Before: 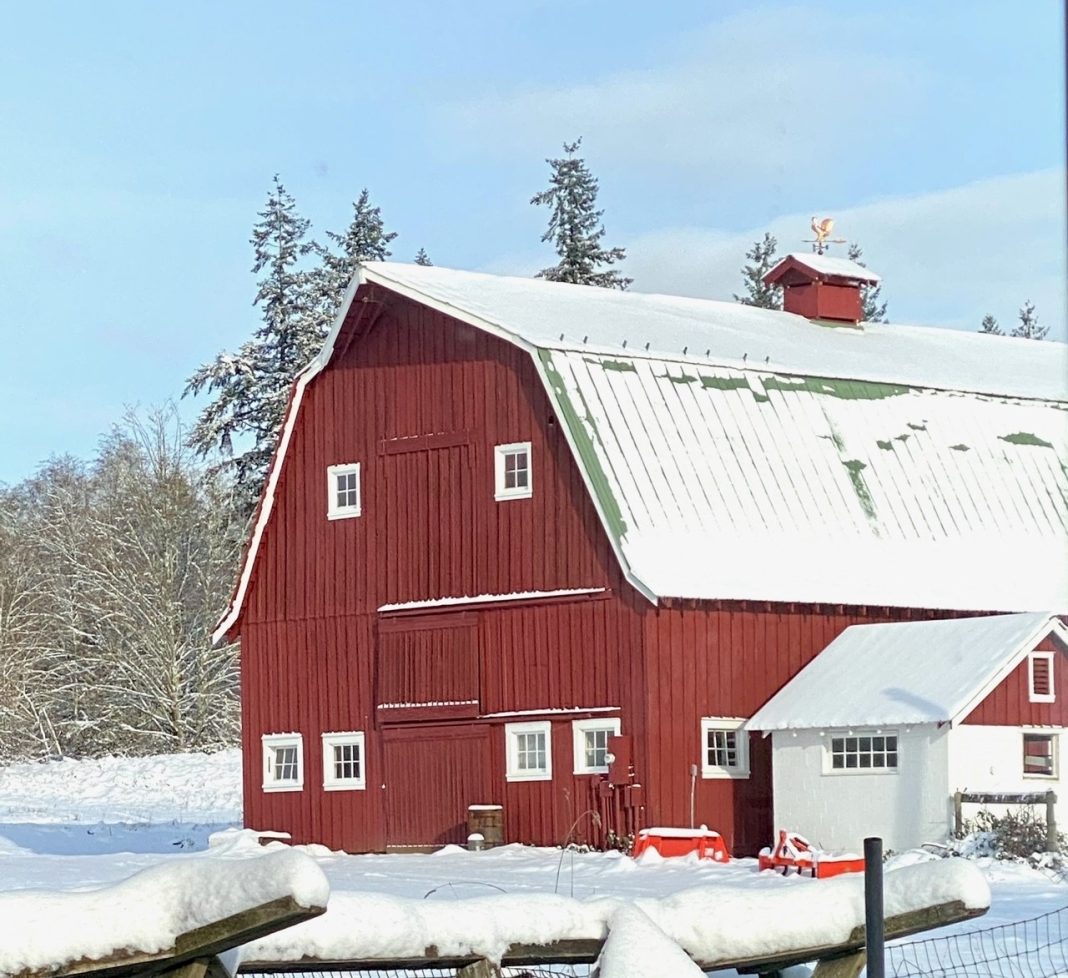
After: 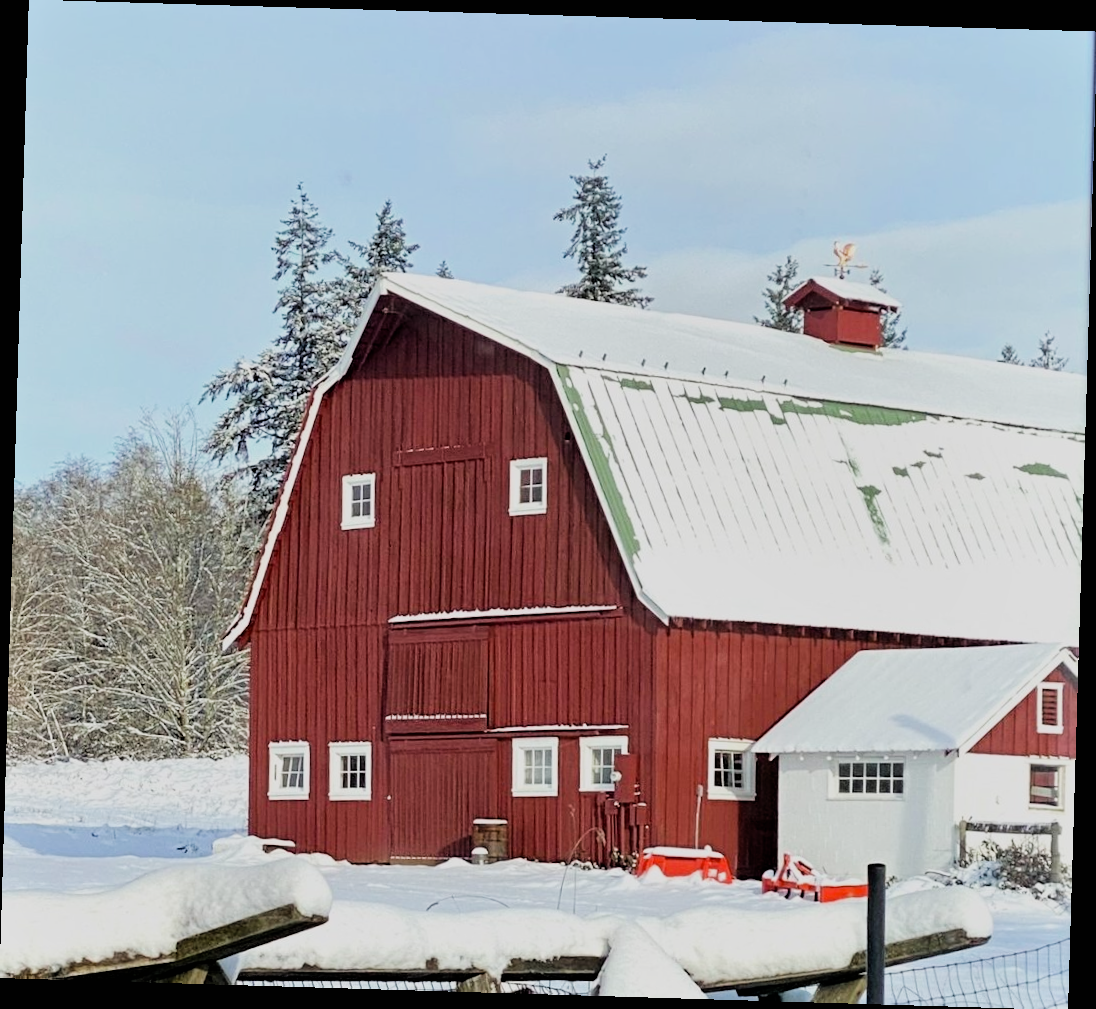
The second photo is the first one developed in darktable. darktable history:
rotate and perspective: rotation 1.72°, automatic cropping off
filmic rgb: black relative exposure -5 EV, hardness 2.88, contrast 1.2, highlights saturation mix -30%
shadows and highlights: shadows 37.27, highlights -28.18, soften with gaussian
color balance: output saturation 110%
tone equalizer: on, module defaults
